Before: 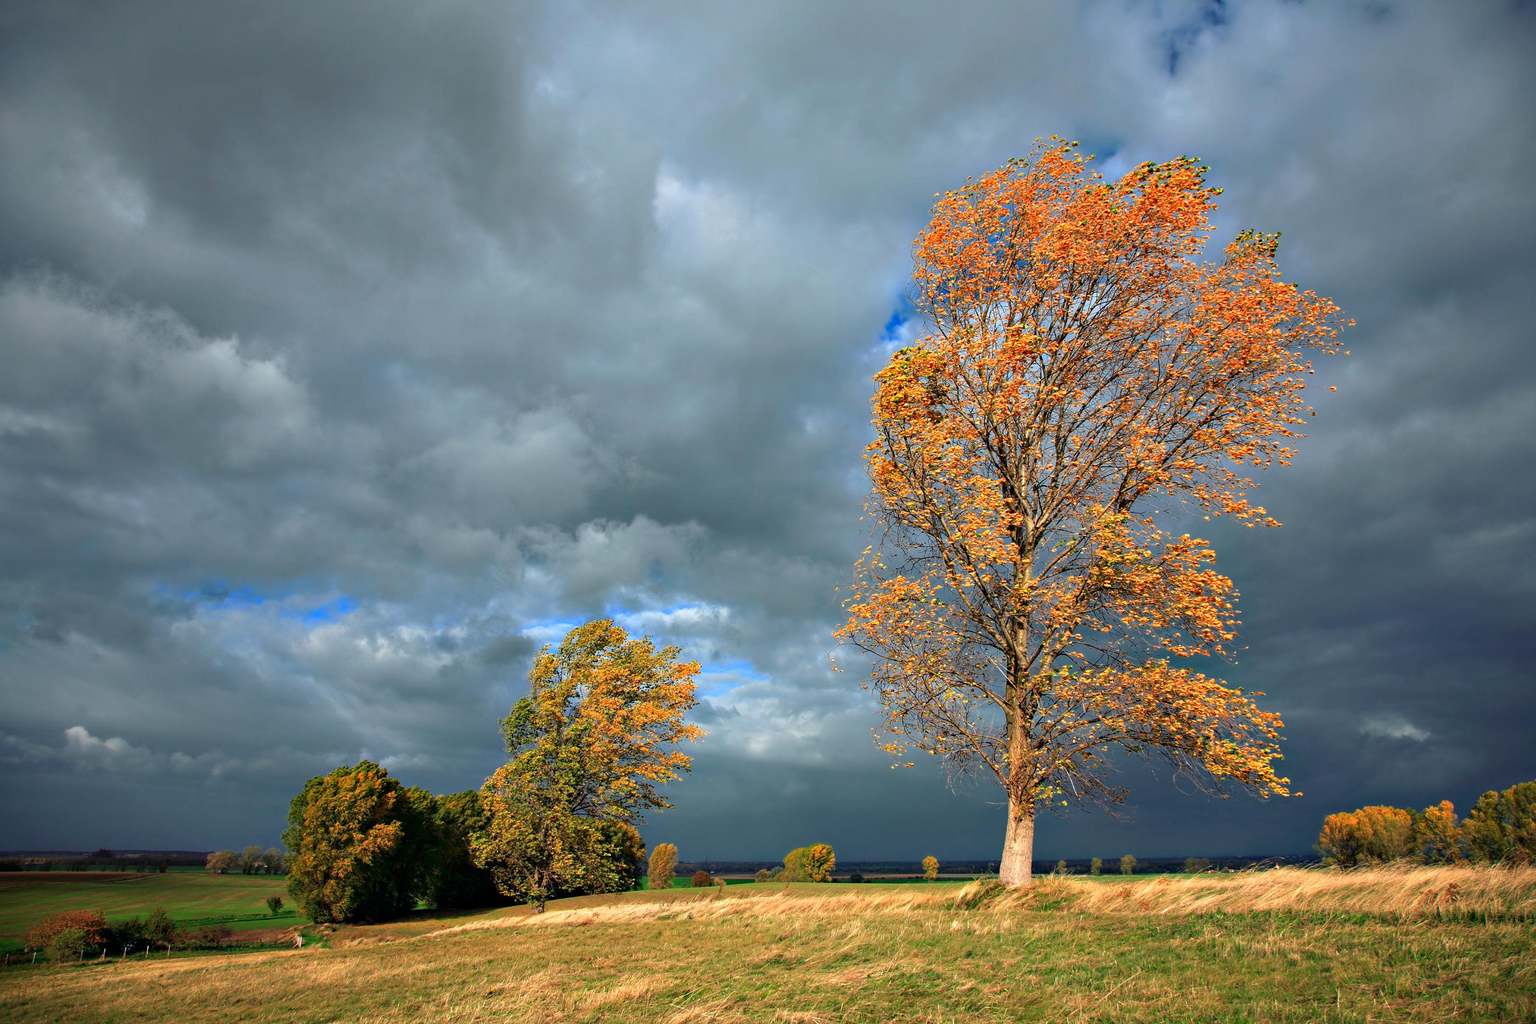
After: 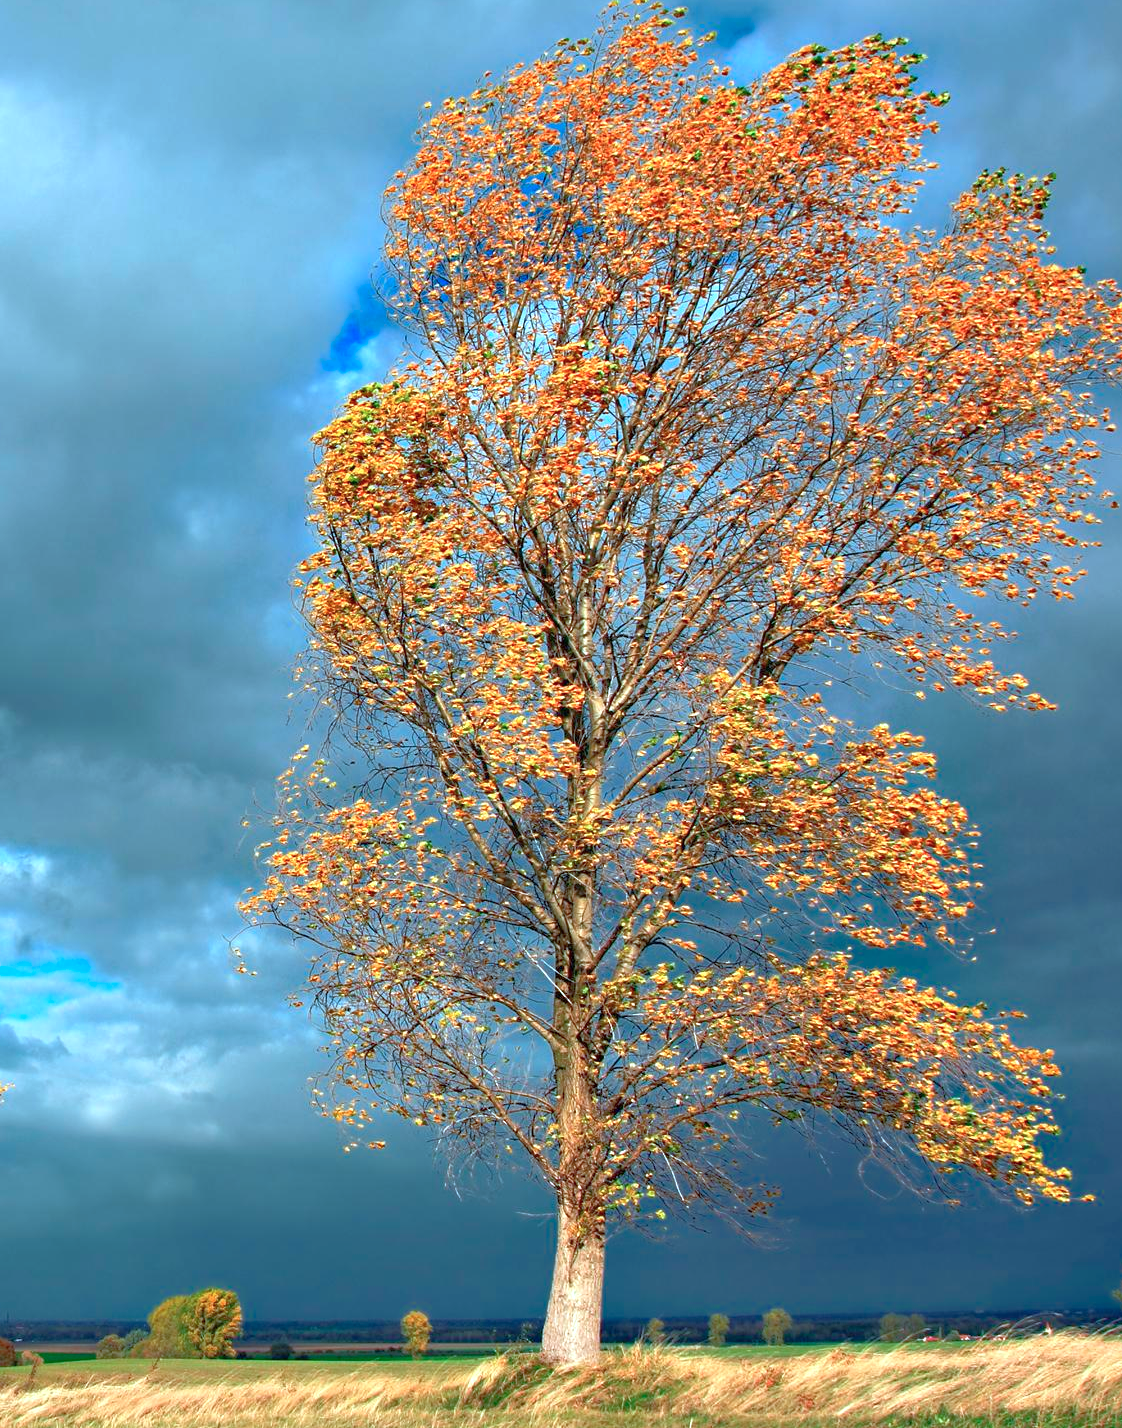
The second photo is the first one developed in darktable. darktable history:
white balance: red 1.004, blue 1.024
exposure: exposure -0.177 EV, compensate highlight preservation false
color correction: highlights a* -11.71, highlights b* -15.58
crop: left 45.721%, top 13.393%, right 14.118%, bottom 10.01%
rgb curve: curves: ch0 [(0, 0) (0.072, 0.166) (0.217, 0.293) (0.414, 0.42) (1, 1)], compensate middle gray true, preserve colors basic power
levels: levels [0, 0.43, 0.859]
